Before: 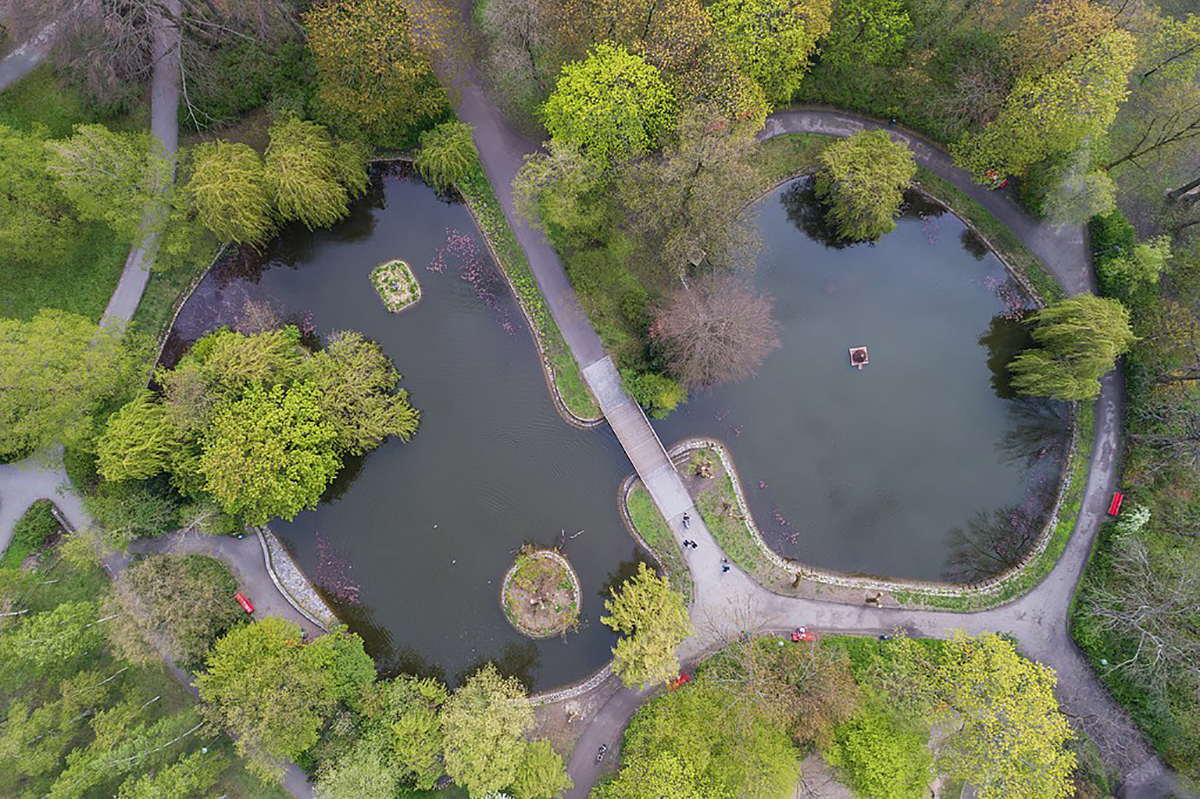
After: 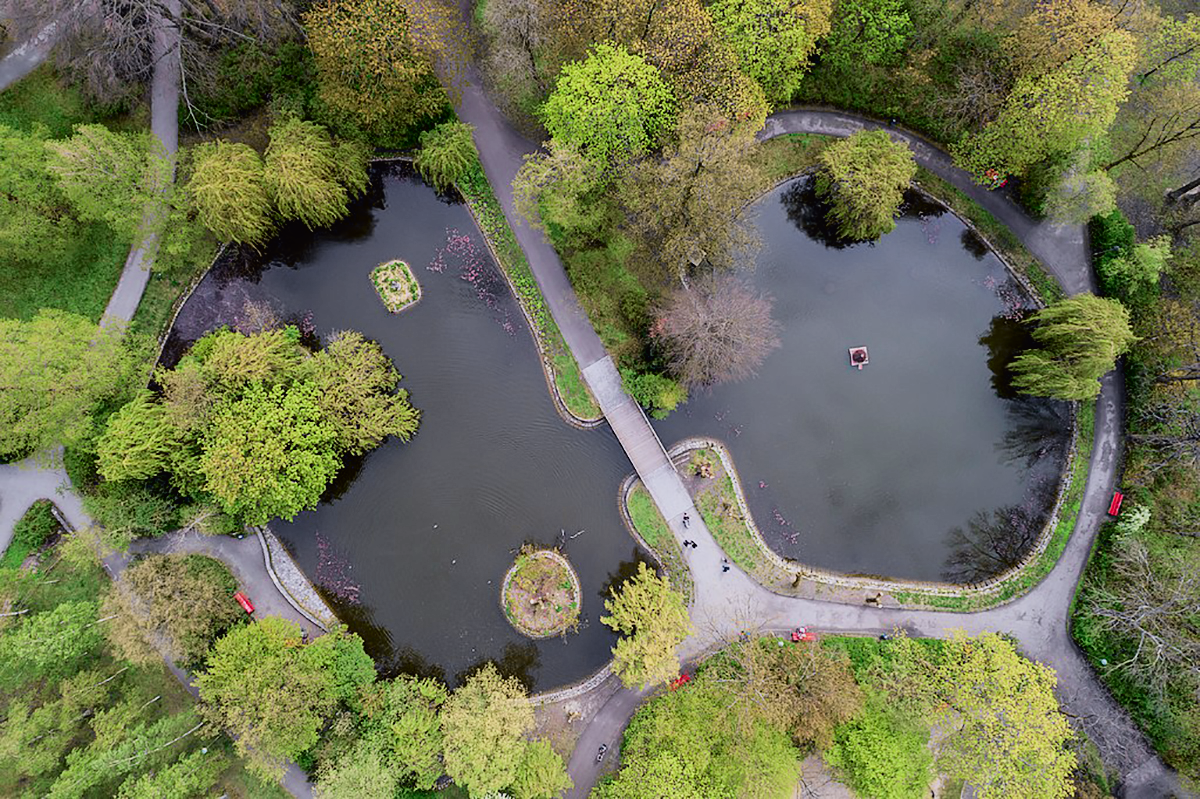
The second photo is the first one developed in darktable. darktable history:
tone curve: curves: ch0 [(0, 0.011) (0.053, 0.026) (0.174, 0.115) (0.416, 0.417) (0.697, 0.758) (0.852, 0.902) (0.991, 0.981)]; ch1 [(0, 0) (0.264, 0.22) (0.407, 0.373) (0.463, 0.457) (0.492, 0.5) (0.512, 0.511) (0.54, 0.543) (0.585, 0.617) (0.659, 0.686) (0.78, 0.8) (1, 1)]; ch2 [(0, 0) (0.438, 0.449) (0.473, 0.469) (0.503, 0.5) (0.523, 0.534) (0.562, 0.591) (0.612, 0.627) (0.701, 0.707) (1, 1)], color space Lab, independent channels, preserve colors none
filmic rgb: black relative exposure -7.92 EV, white relative exposure 4.13 EV, threshold 3 EV, hardness 4.02, latitude 51.22%, contrast 1.013, shadows ↔ highlights balance 5.35%, color science v5 (2021), contrast in shadows safe, contrast in highlights safe, enable highlight reconstruction true
